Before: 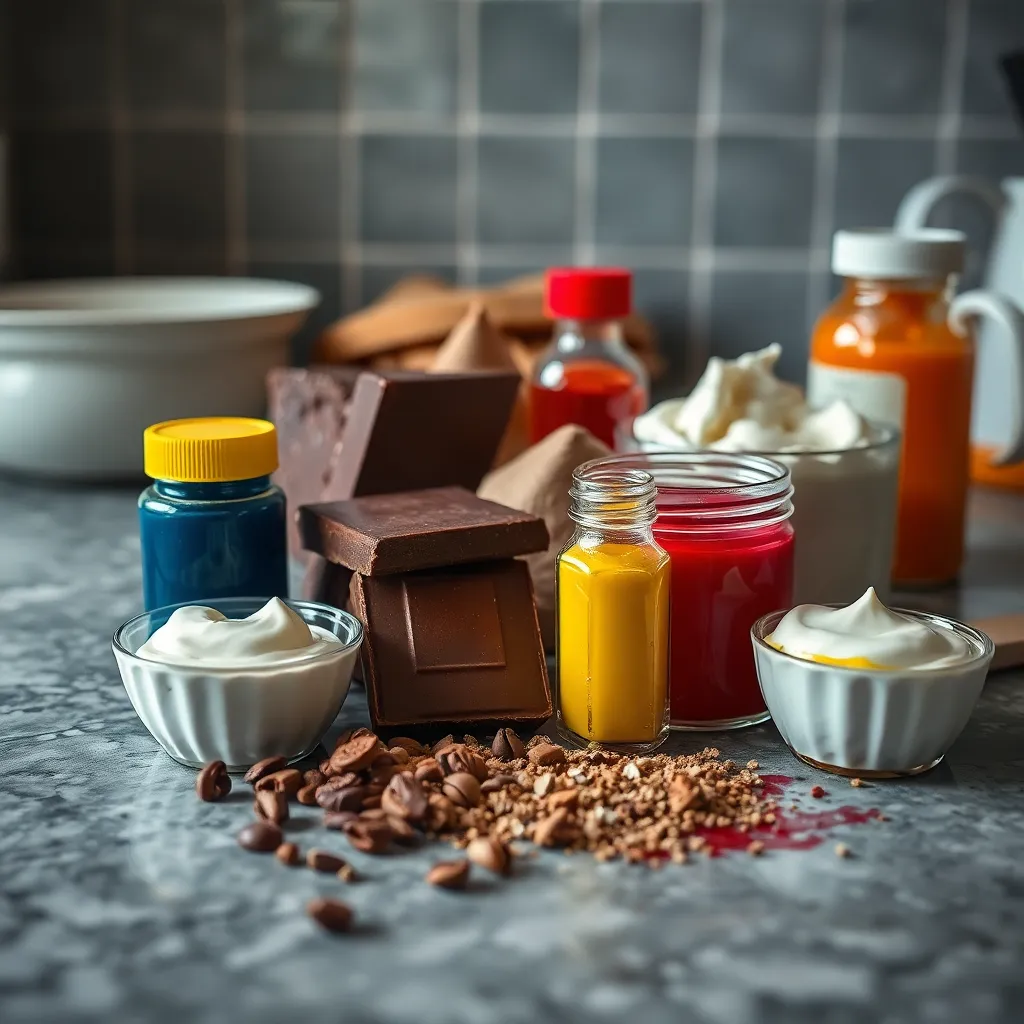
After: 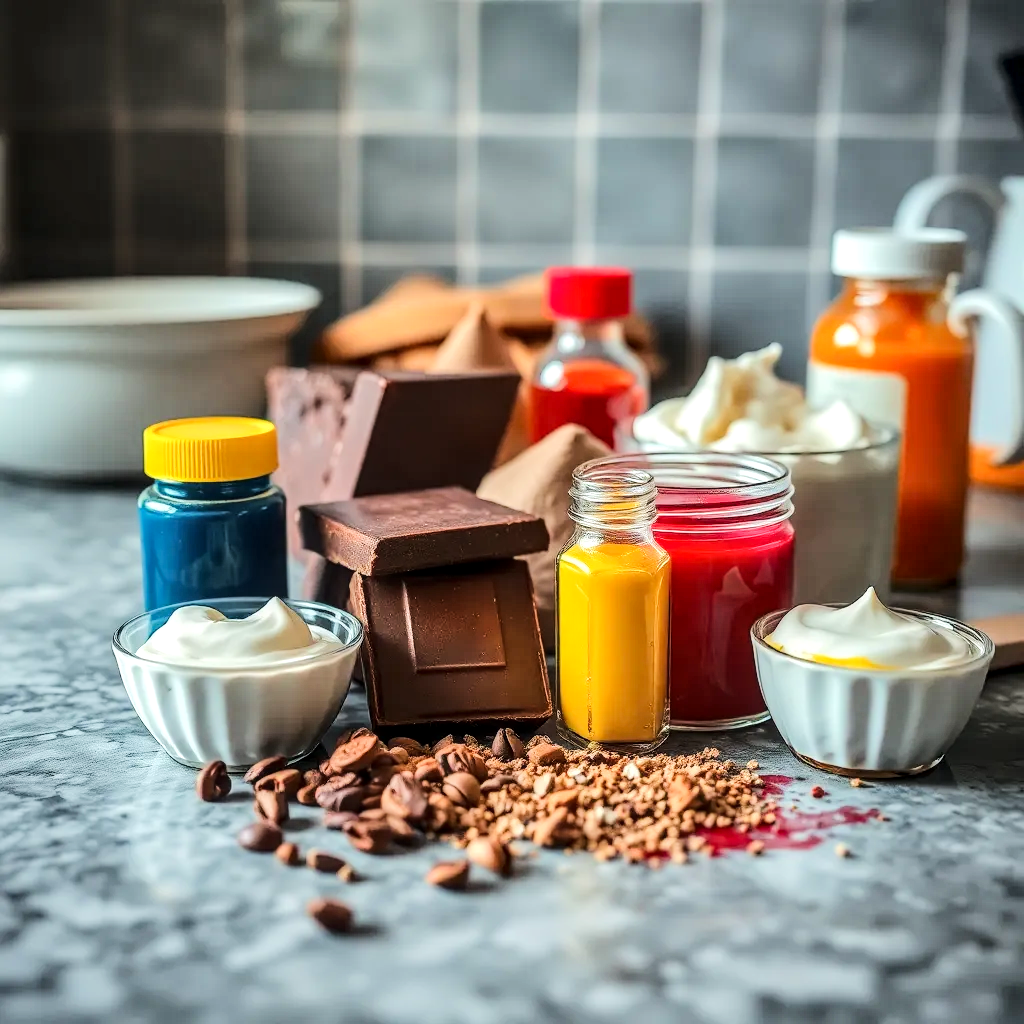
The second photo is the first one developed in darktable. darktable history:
tone equalizer: -7 EV 0.163 EV, -6 EV 0.566 EV, -5 EV 1.19 EV, -4 EV 1.36 EV, -3 EV 1.14 EV, -2 EV 0.6 EV, -1 EV 0.16 EV, edges refinement/feathering 500, mask exposure compensation -1.57 EV, preserve details no
local contrast: detail 130%
